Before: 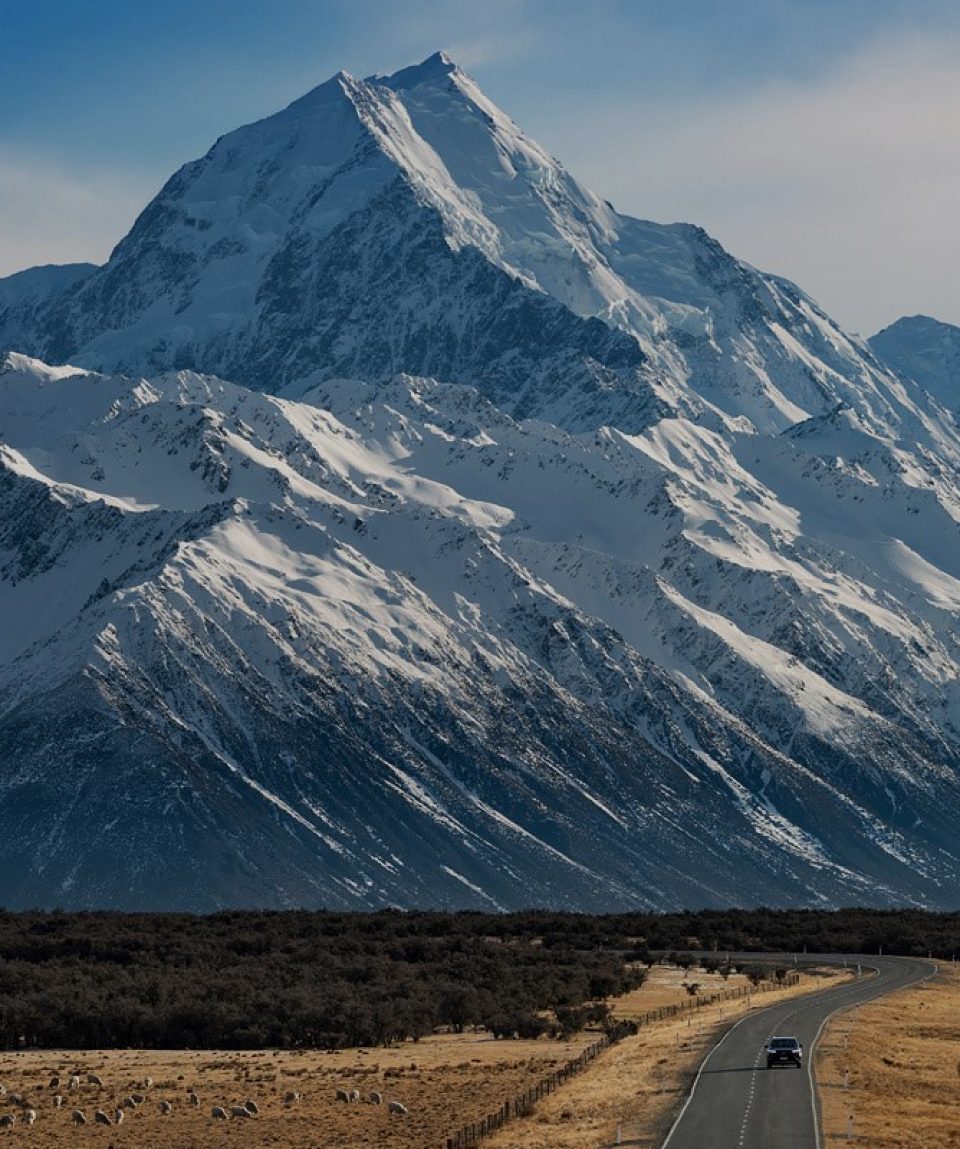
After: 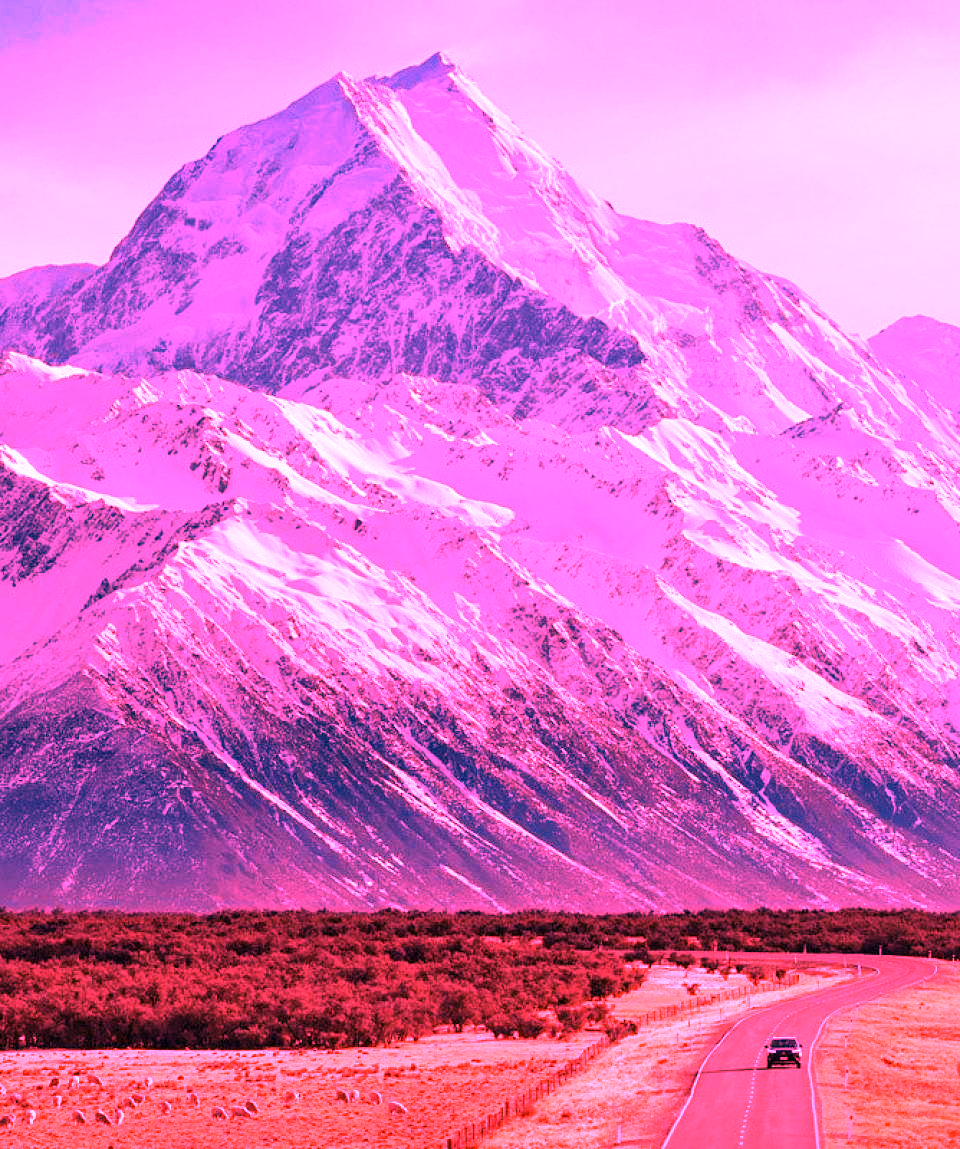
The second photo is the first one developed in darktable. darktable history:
exposure: black level correction 0, exposure 0.7 EV, compensate exposure bias true, compensate highlight preservation false
white balance: red 4.26, blue 1.802
